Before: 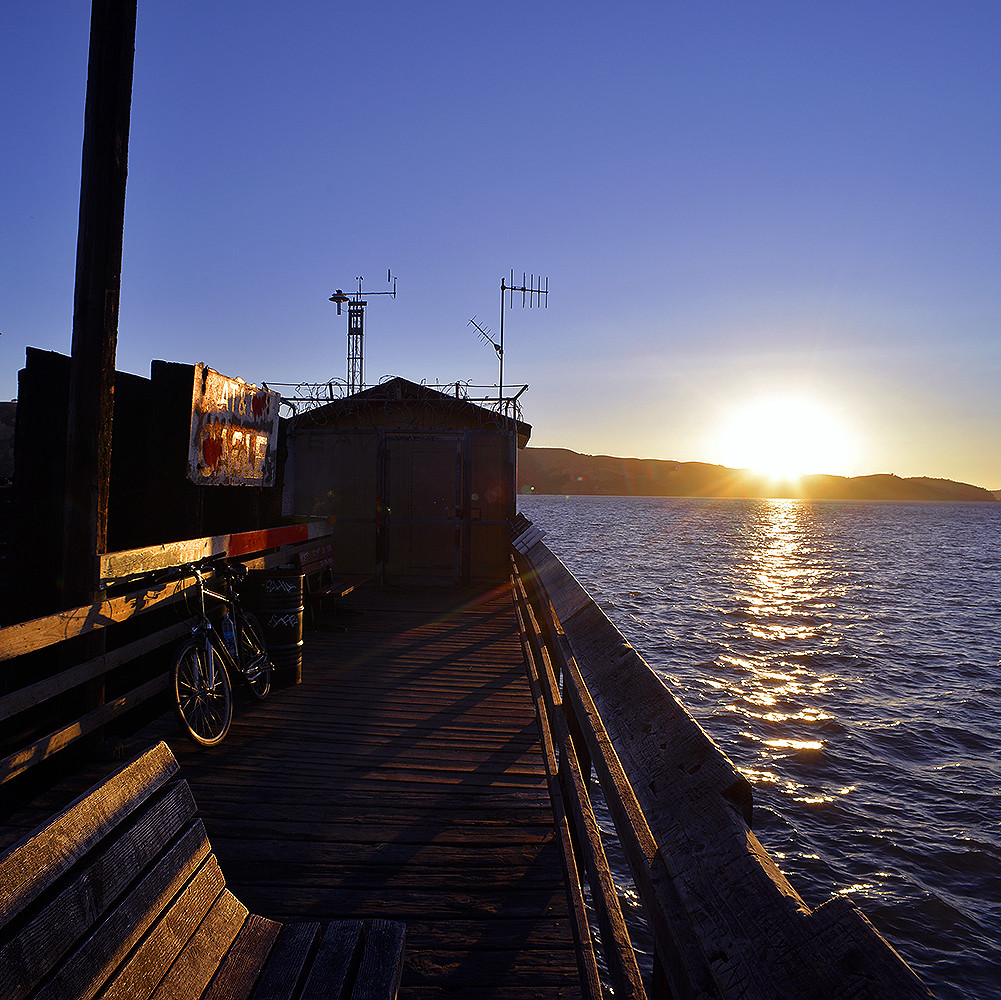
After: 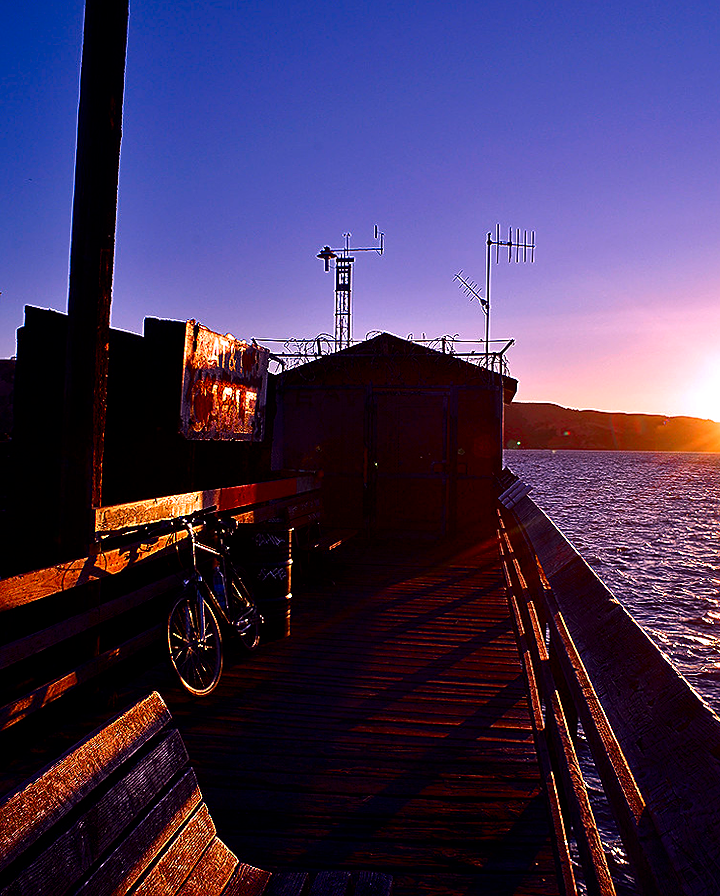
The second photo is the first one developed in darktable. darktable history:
white balance: red 1.188, blue 1.11
rotate and perspective: lens shift (horizontal) -0.055, automatic cropping off
crop: top 5.803%, right 27.864%, bottom 5.804%
contrast brightness saturation: contrast 0.13, brightness -0.24, saturation 0.14
sharpen: on, module defaults
